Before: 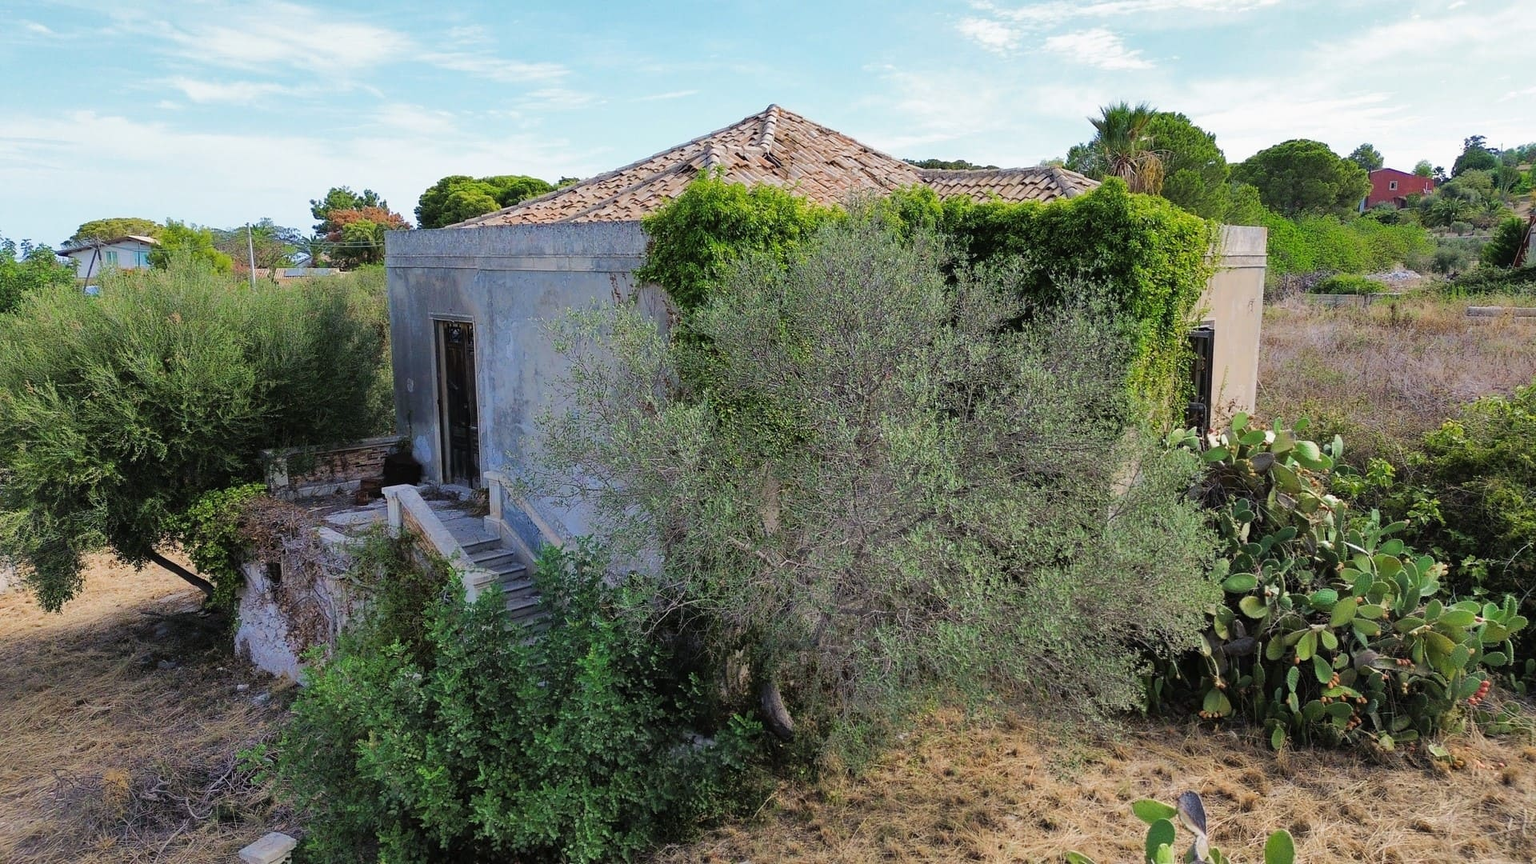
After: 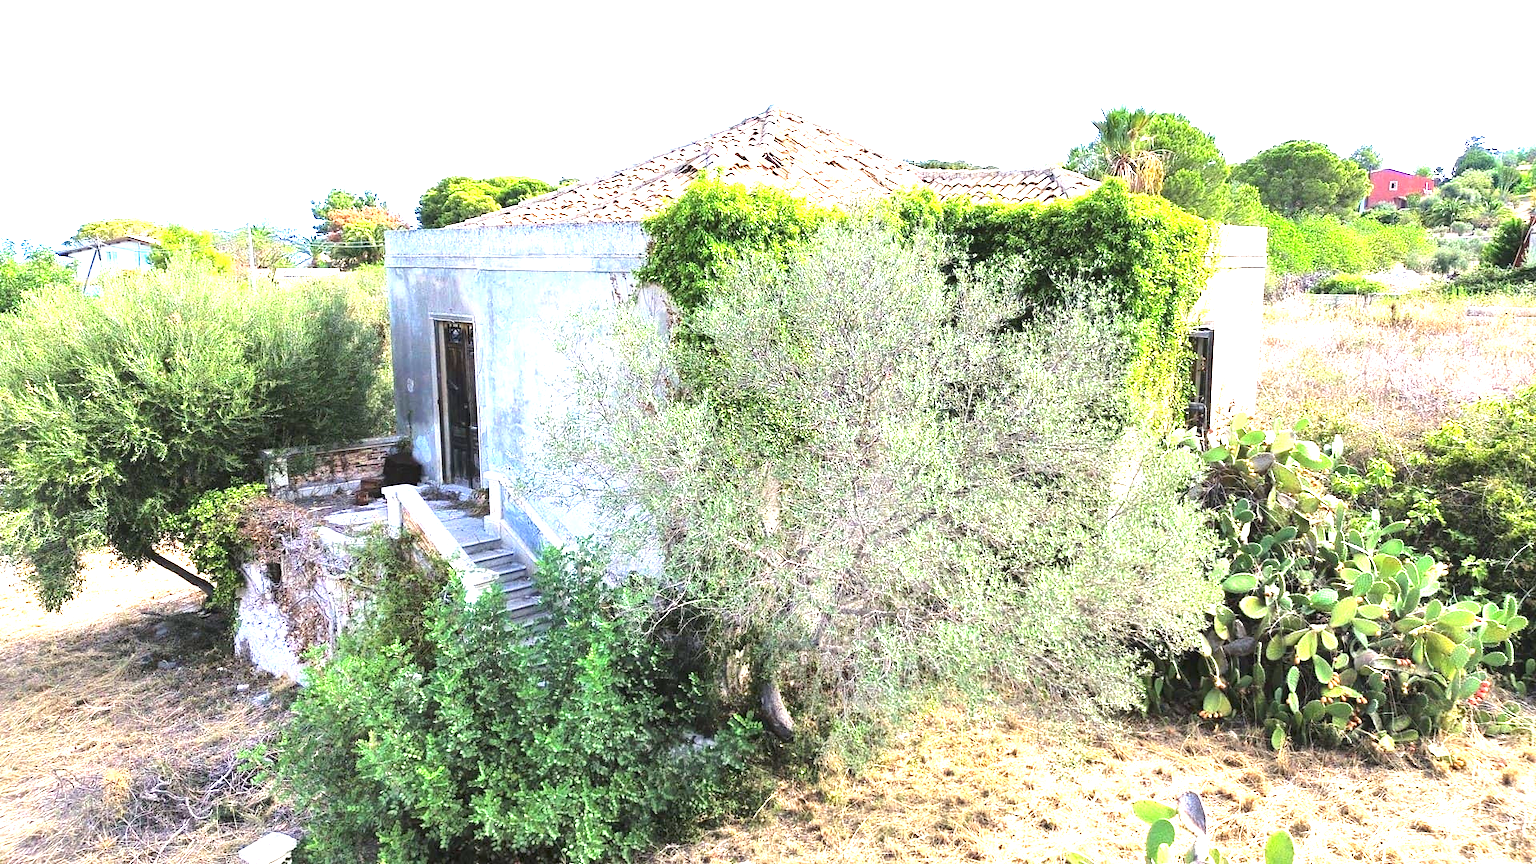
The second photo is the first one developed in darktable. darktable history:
exposure: exposure 2.272 EV, compensate highlight preservation false
